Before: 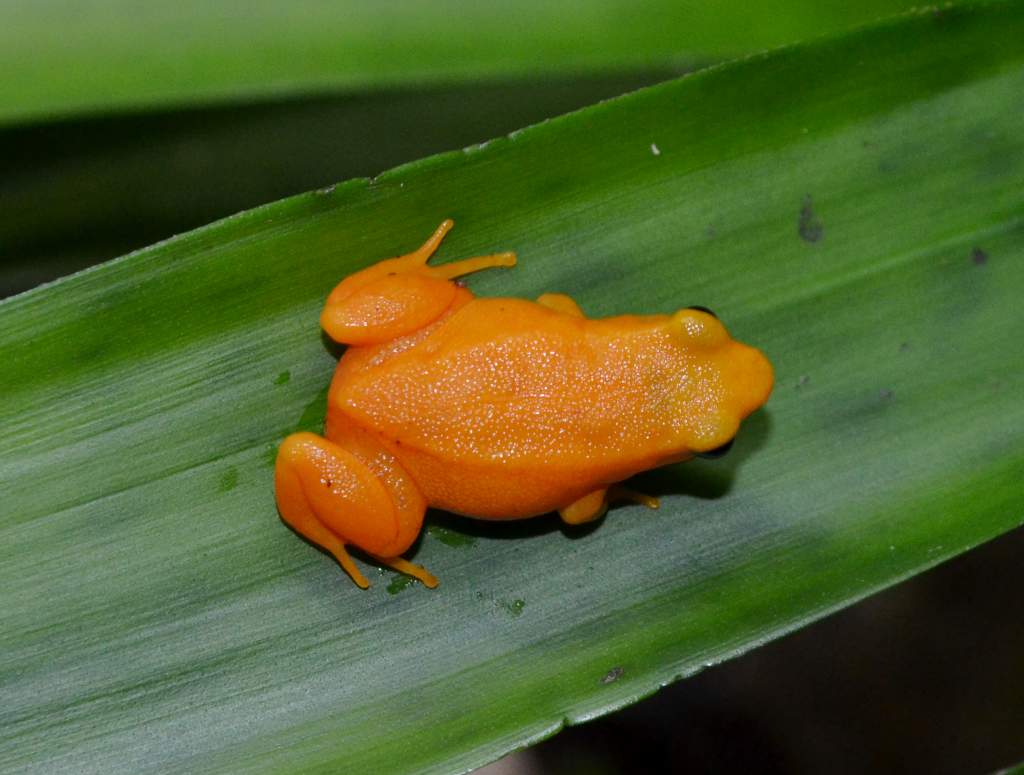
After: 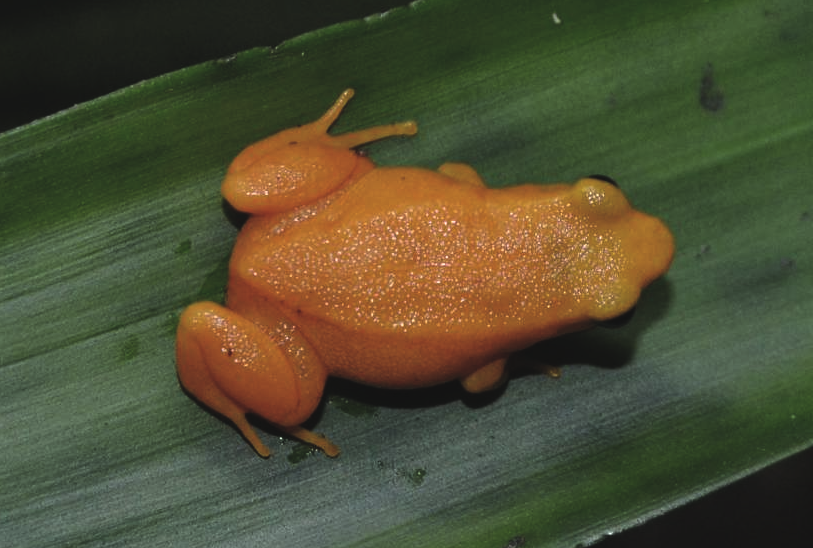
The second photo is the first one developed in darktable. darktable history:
levels: levels [0.101, 0.578, 0.953]
exposure: black level correction -0.03, compensate highlight preservation false
crop: left 9.712%, top 16.928%, right 10.845%, bottom 12.332%
